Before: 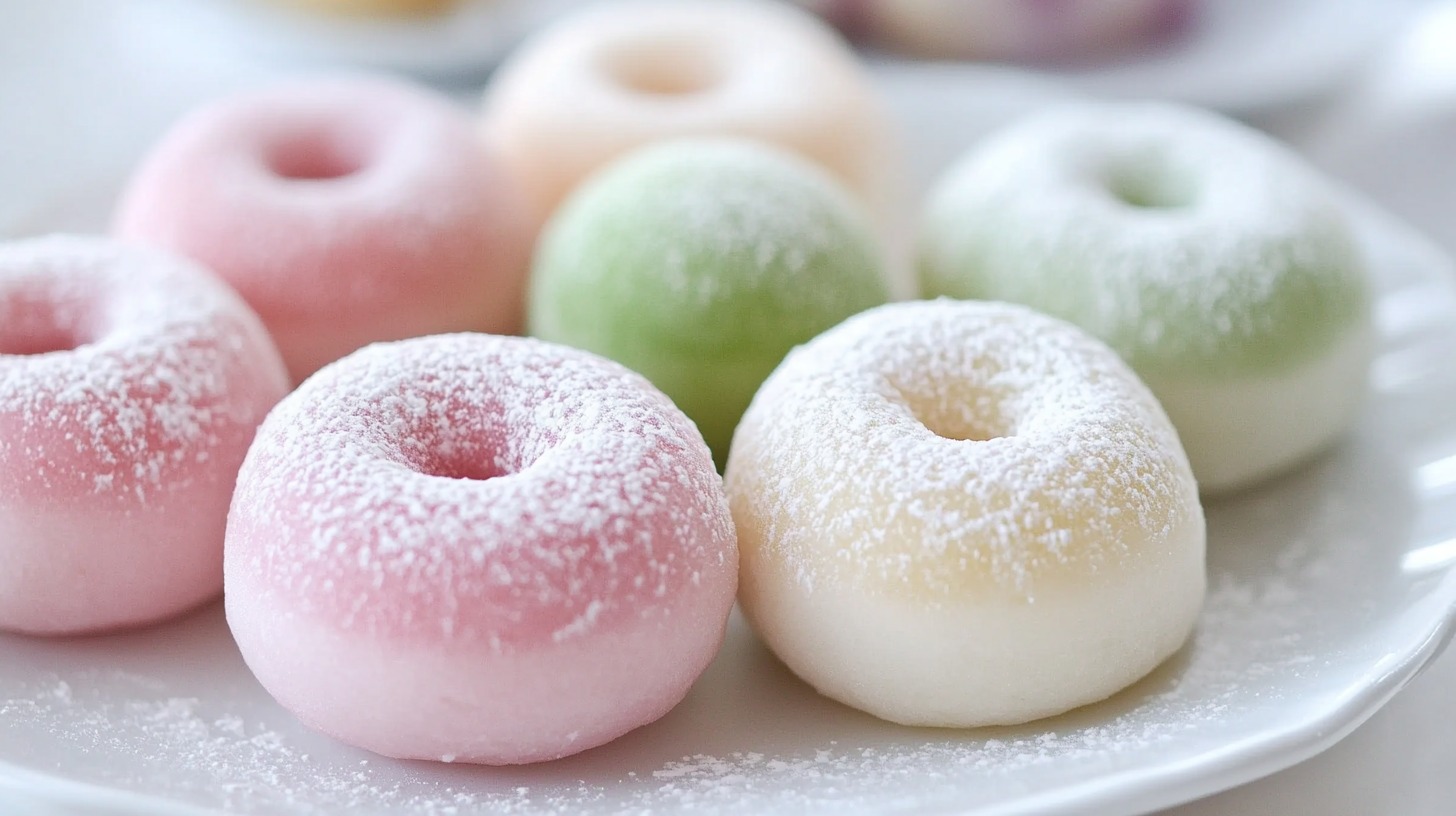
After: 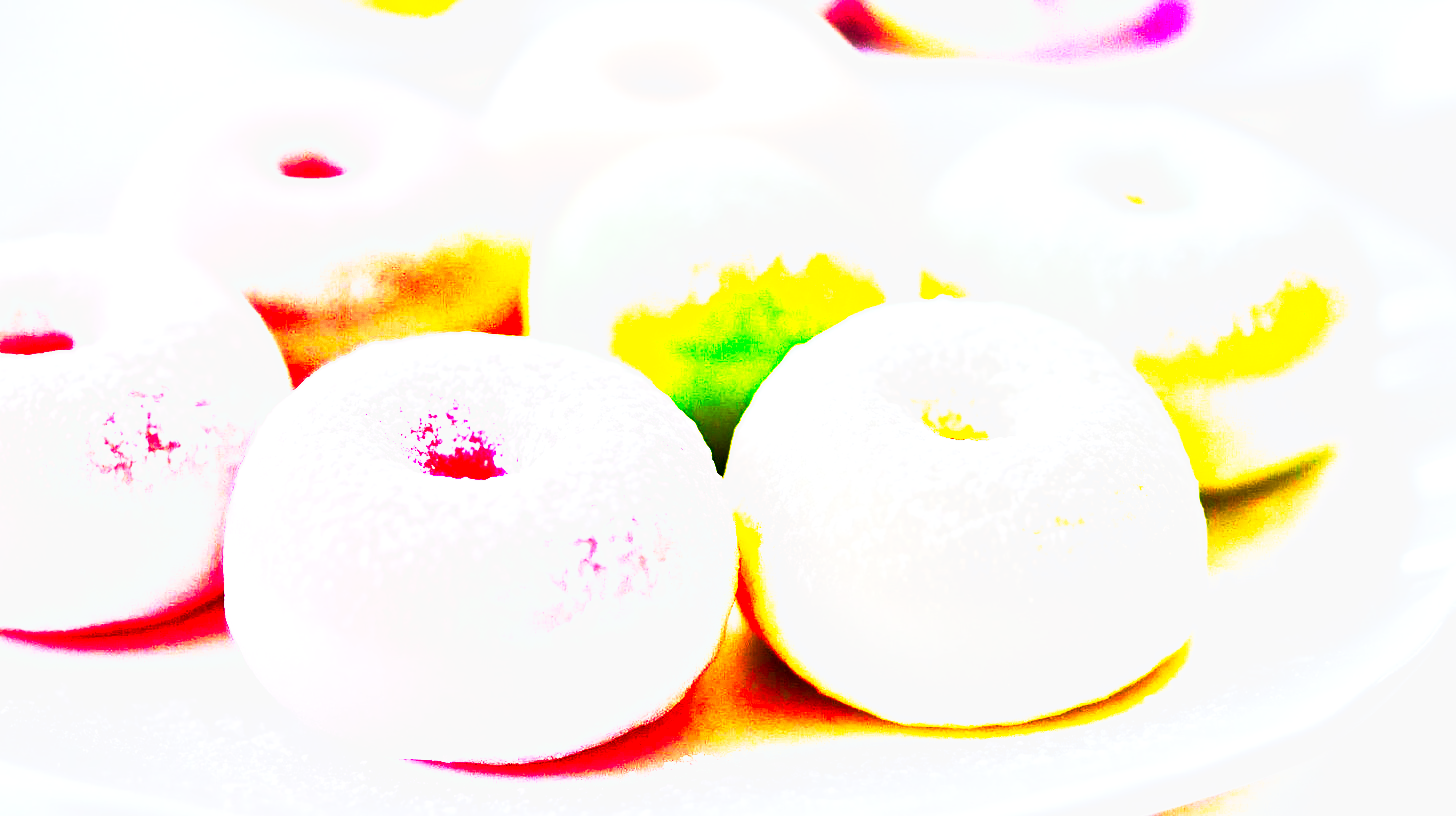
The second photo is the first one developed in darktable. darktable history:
tone curve: curves: ch0 [(0, 0) (0.003, 0.001) (0.011, 0.003) (0.025, 0.003) (0.044, 0.003) (0.069, 0.003) (0.1, 0.006) (0.136, 0.007) (0.177, 0.009) (0.224, 0.007) (0.277, 0.026) (0.335, 0.126) (0.399, 0.254) (0.468, 0.493) (0.543, 0.892) (0.623, 0.984) (0.709, 0.979) (0.801, 0.979) (0.898, 0.982) (1, 1)], preserve colors none
color balance rgb: linear chroma grading › shadows 10%, linear chroma grading › highlights 10%, linear chroma grading › global chroma 15%, linear chroma grading › mid-tones 15%, perceptual saturation grading › global saturation 40%, perceptual saturation grading › highlights -25%, perceptual saturation grading › mid-tones 35%, perceptual saturation grading › shadows 35%, perceptual brilliance grading › global brilliance 11.29%, global vibrance 11.29%
